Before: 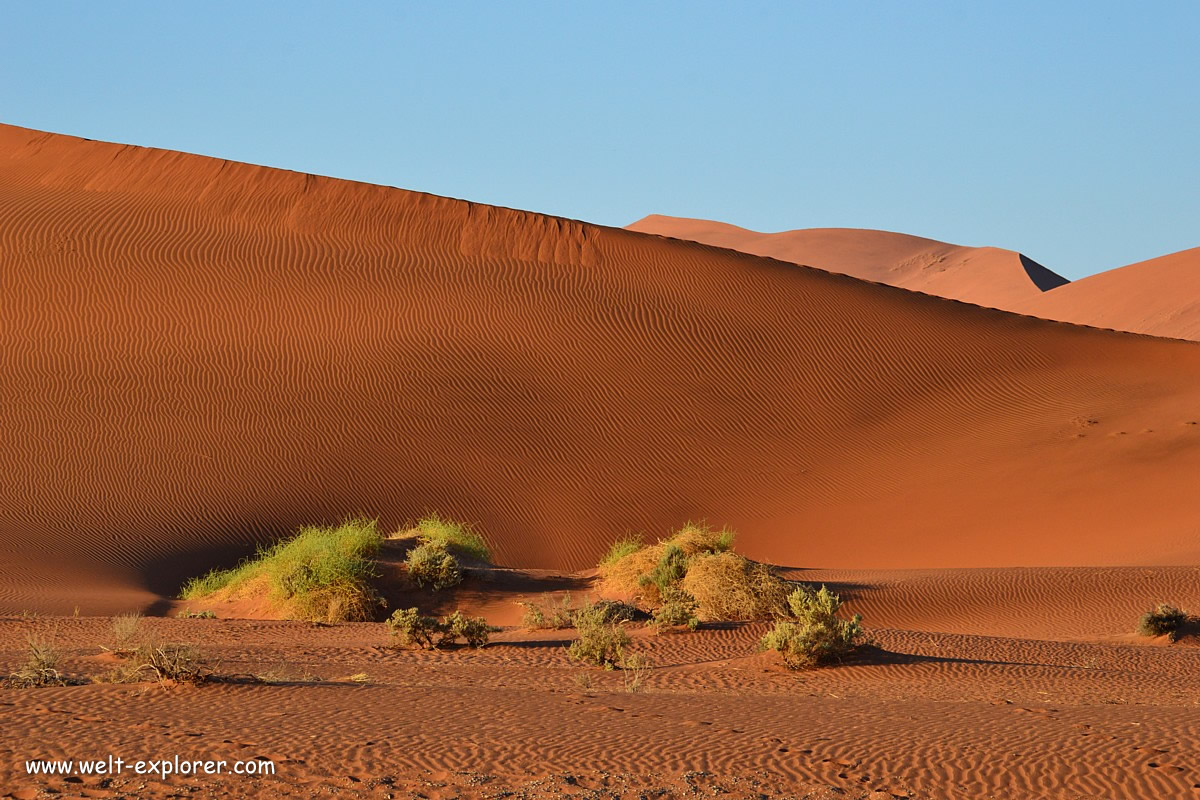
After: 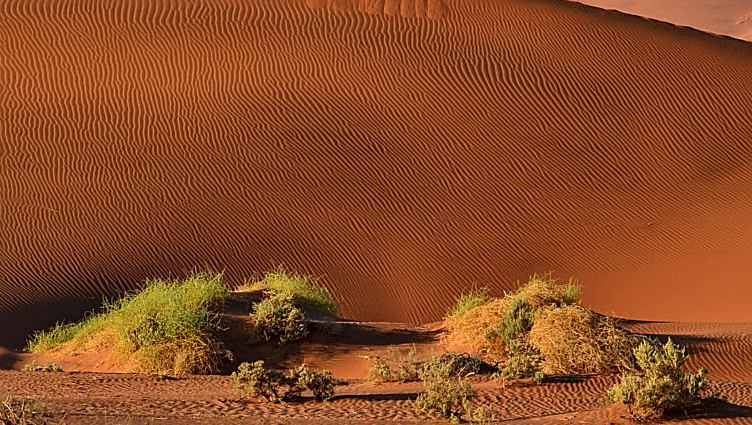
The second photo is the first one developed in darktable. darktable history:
sharpen: on, module defaults
local contrast: on, module defaults
crop: left 12.862%, top 30.906%, right 24.43%, bottom 15.904%
